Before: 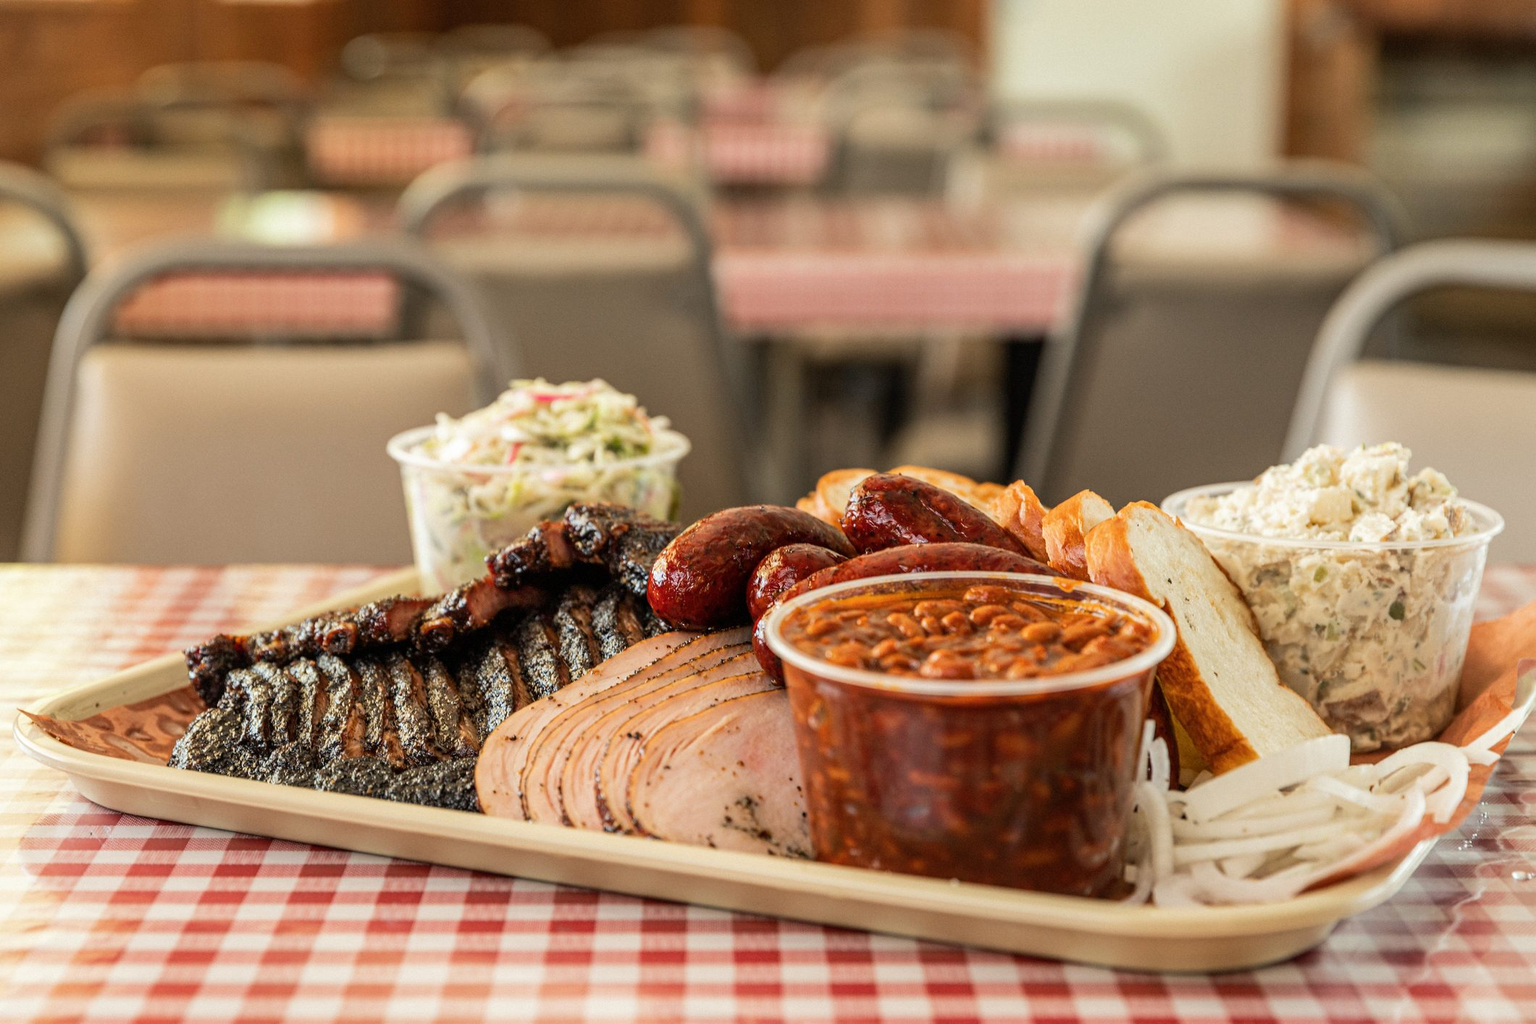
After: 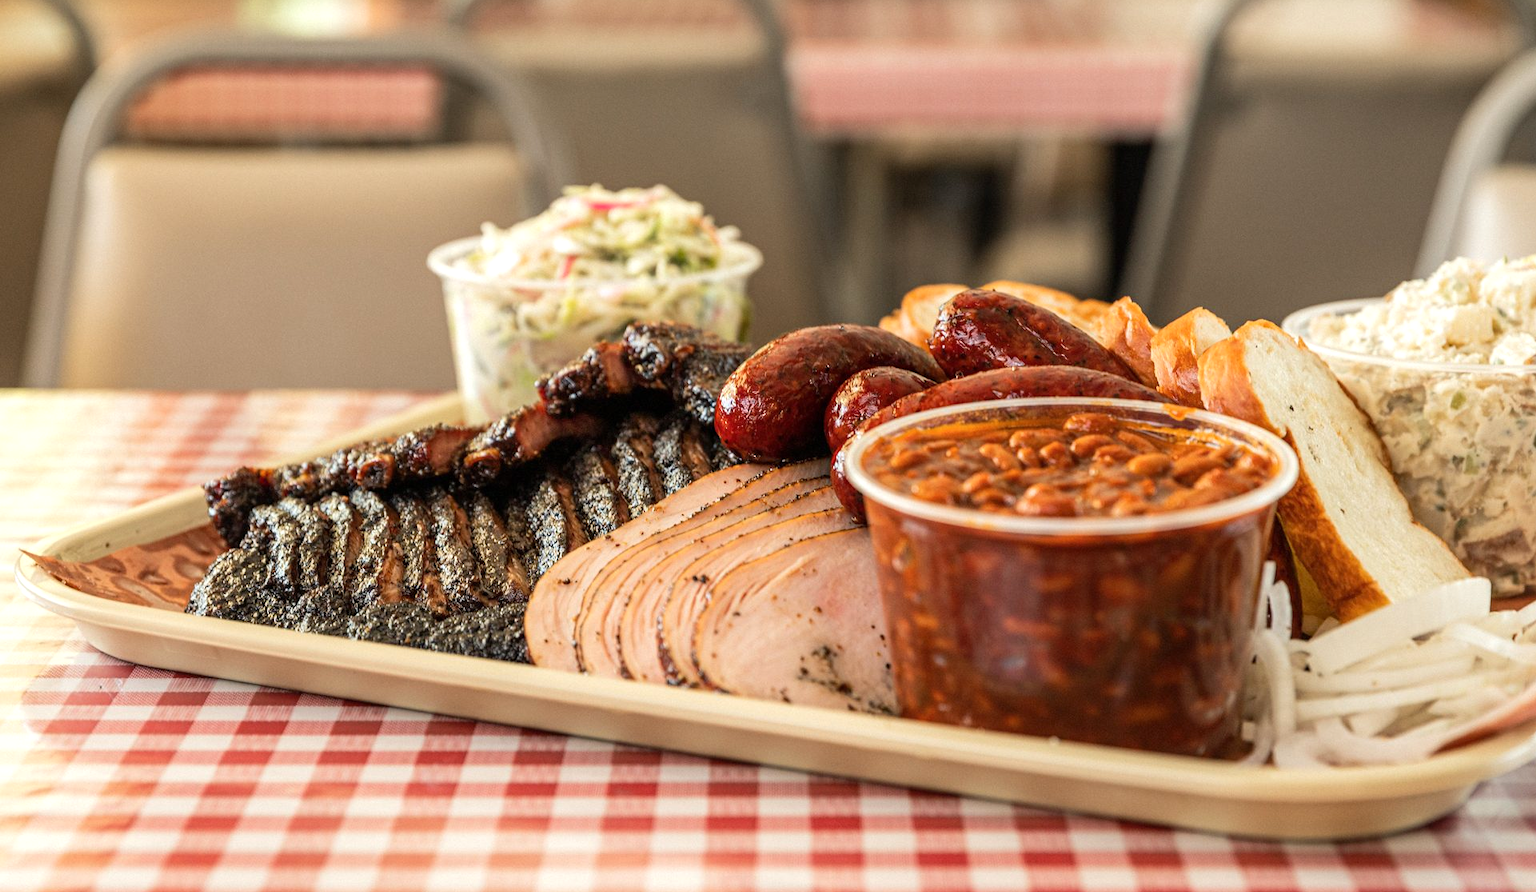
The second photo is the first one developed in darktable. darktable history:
crop: top 20.718%, right 9.418%, bottom 0.289%
exposure: exposure 0.203 EV, compensate highlight preservation false
